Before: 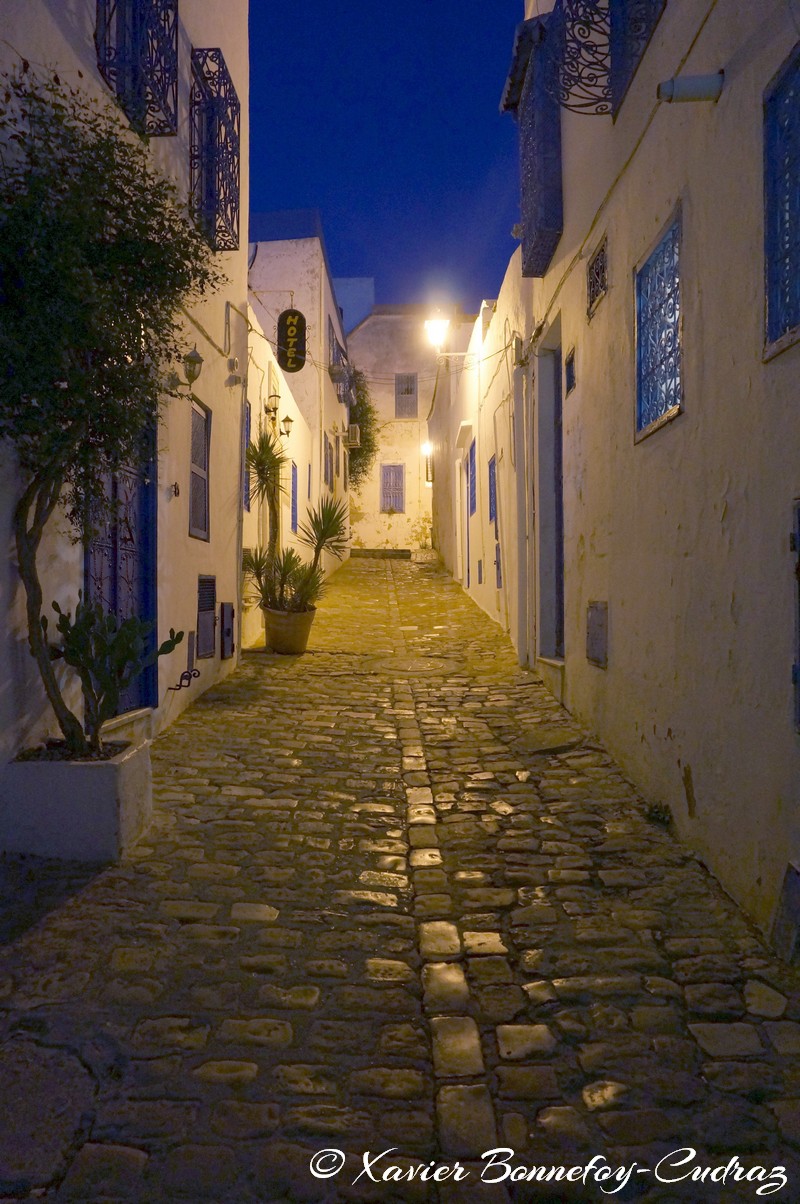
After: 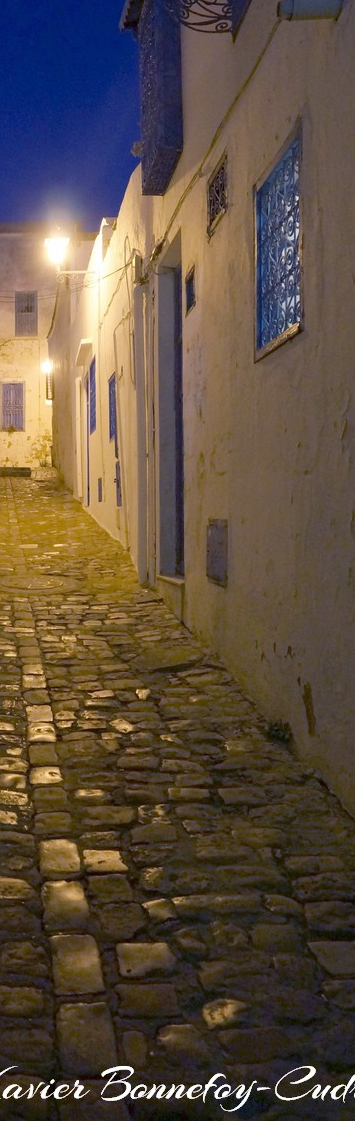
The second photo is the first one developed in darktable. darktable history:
crop: left 47.617%, top 6.816%, right 7.921%
